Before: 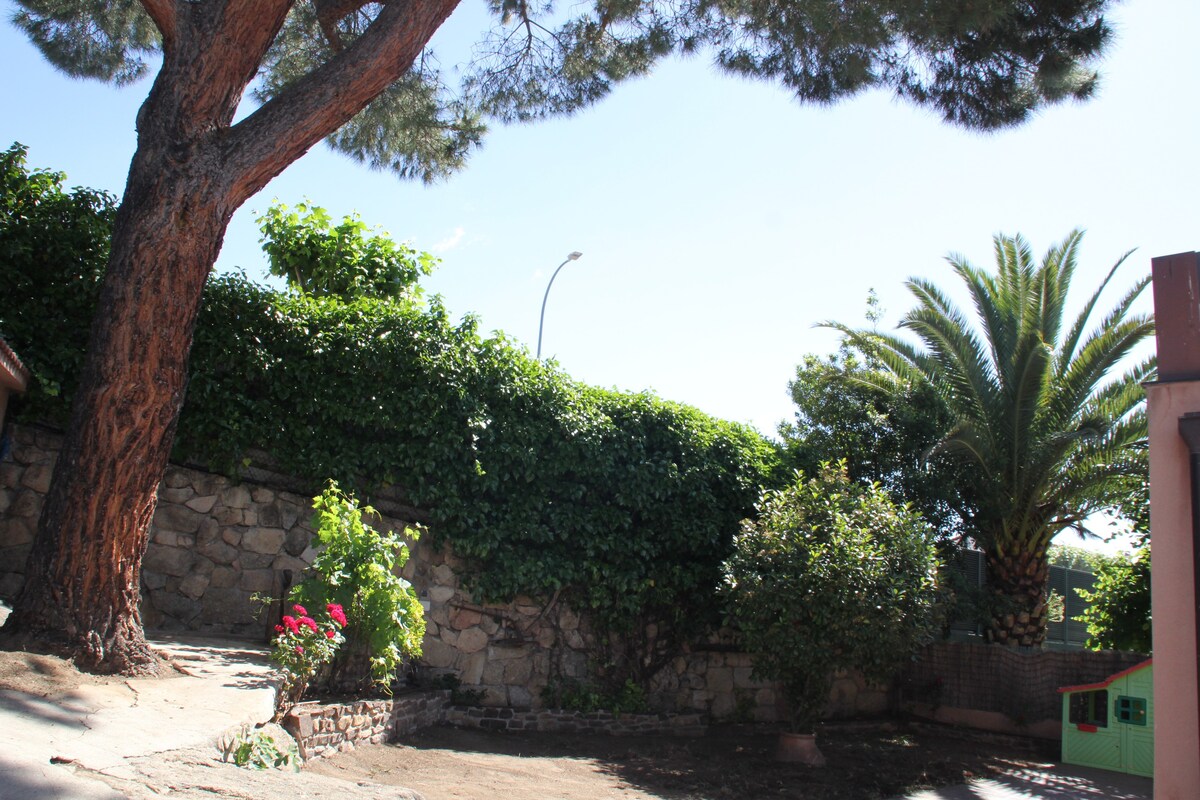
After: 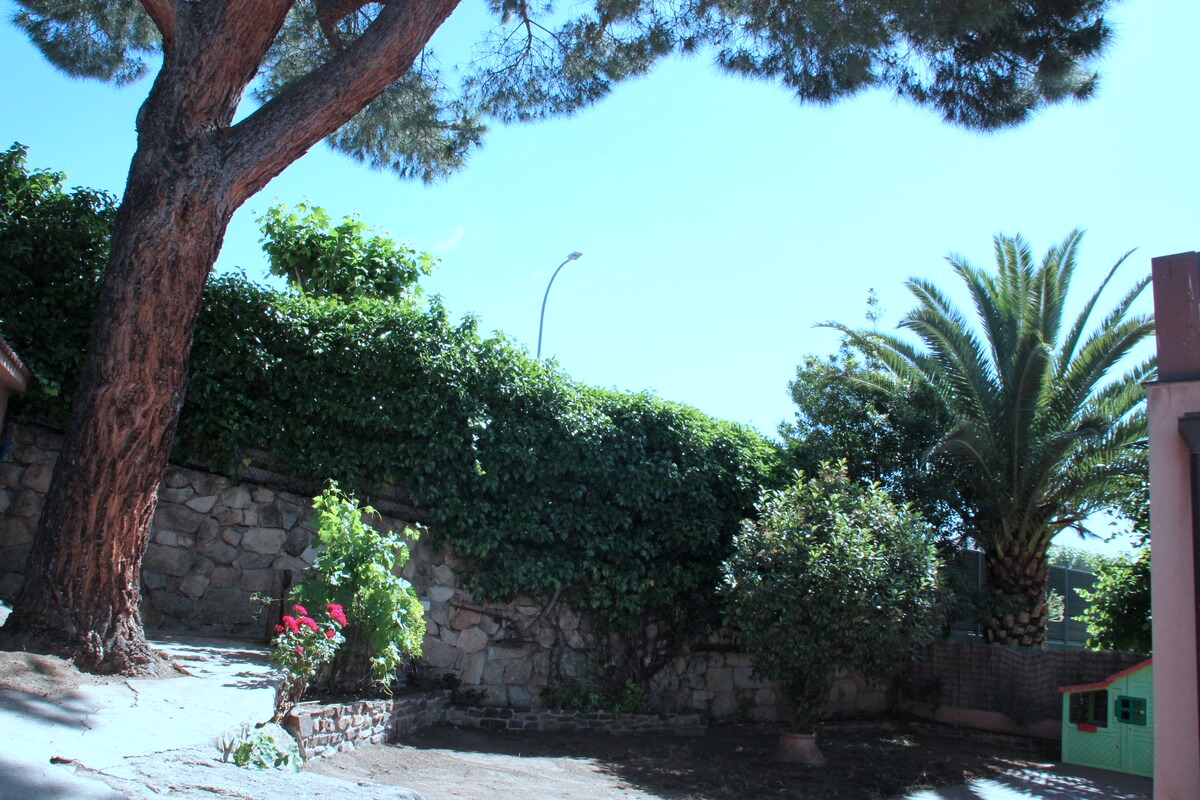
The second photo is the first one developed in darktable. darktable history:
color correction: highlights a* -9.35, highlights b* -23.15
local contrast: mode bilateral grid, contrast 20, coarseness 50, detail 120%, midtone range 0.2
